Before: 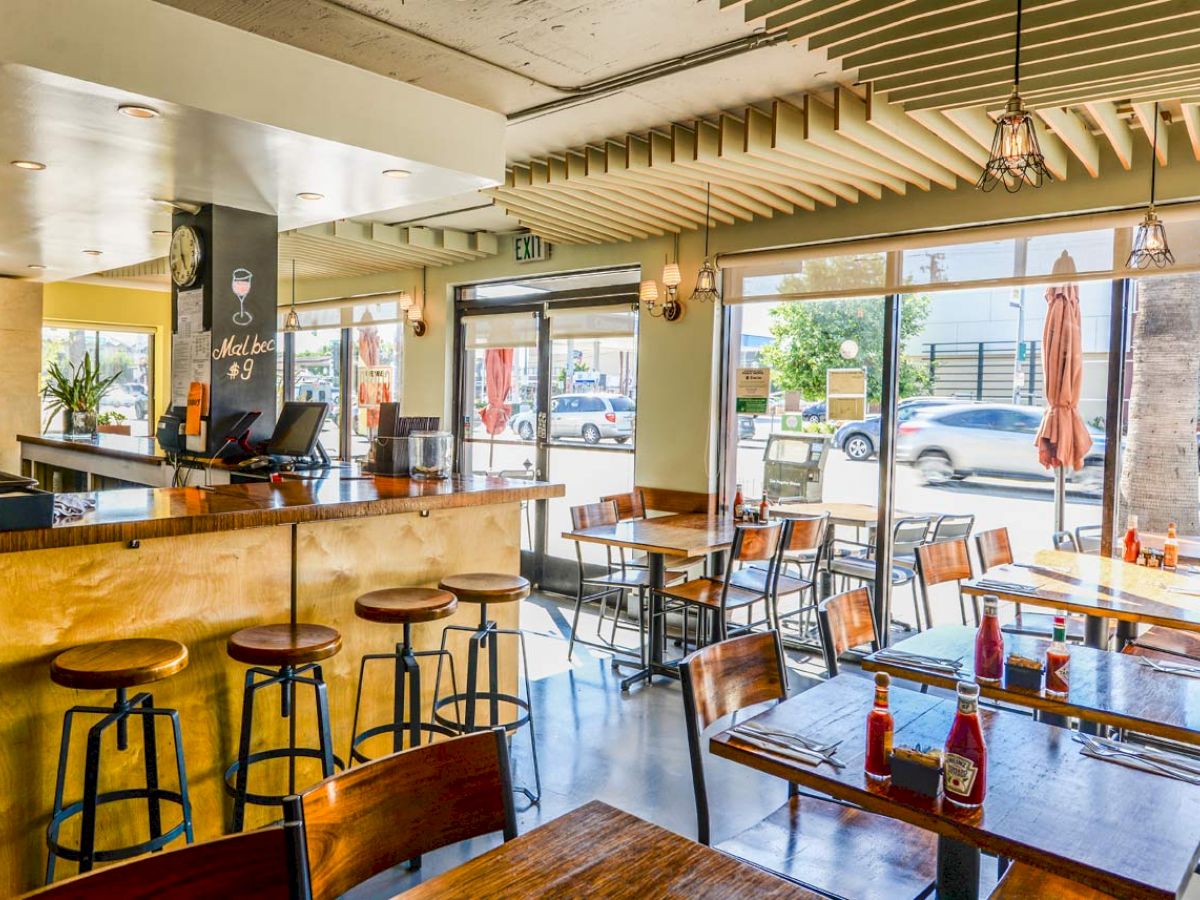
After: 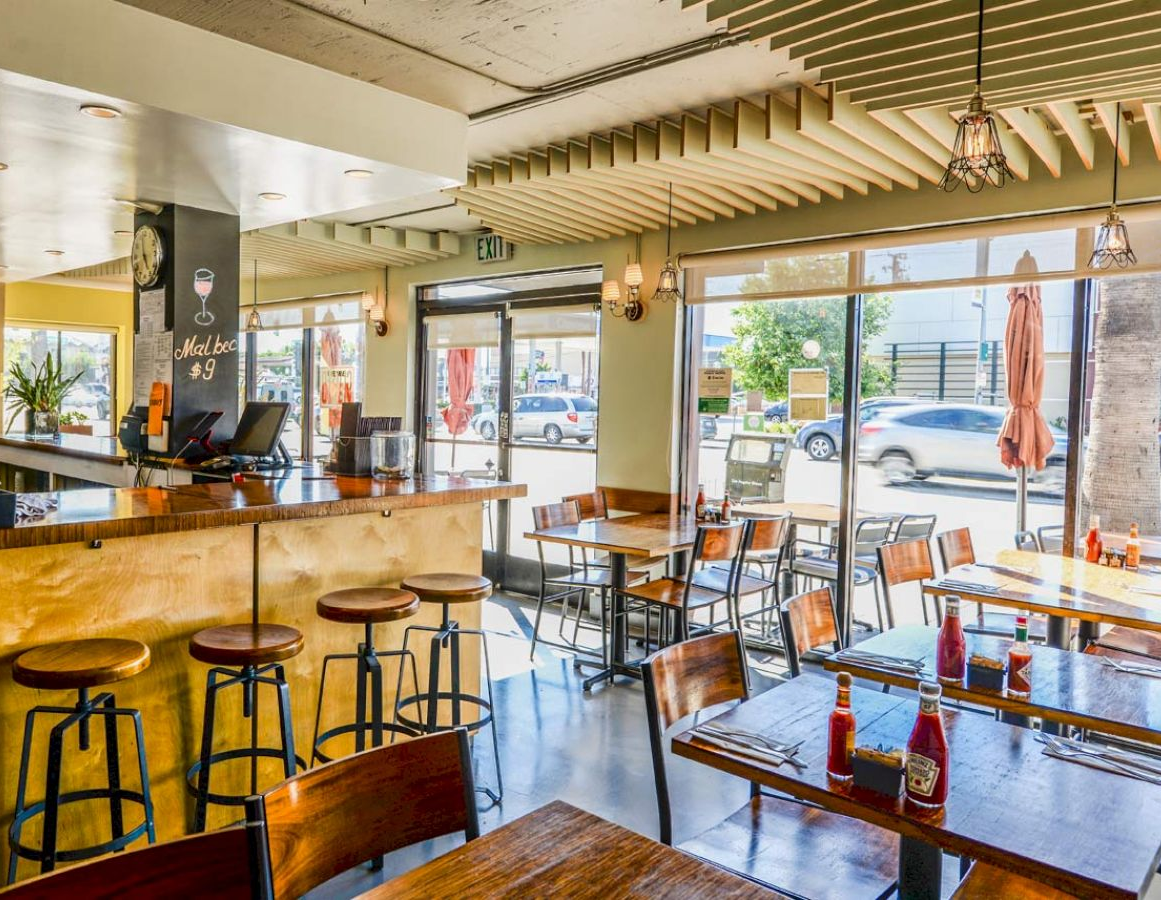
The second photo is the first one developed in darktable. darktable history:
exposure: exposure -0.041 EV, compensate highlight preservation false
crop and rotate: left 3.238%
